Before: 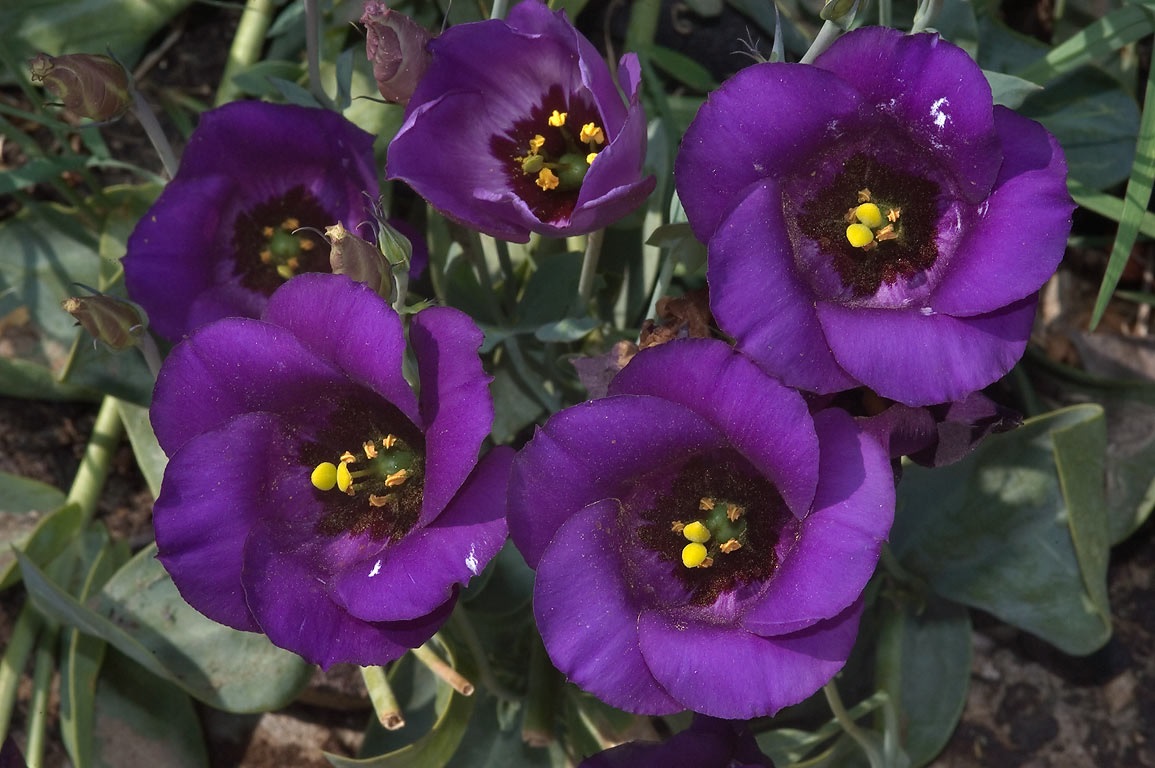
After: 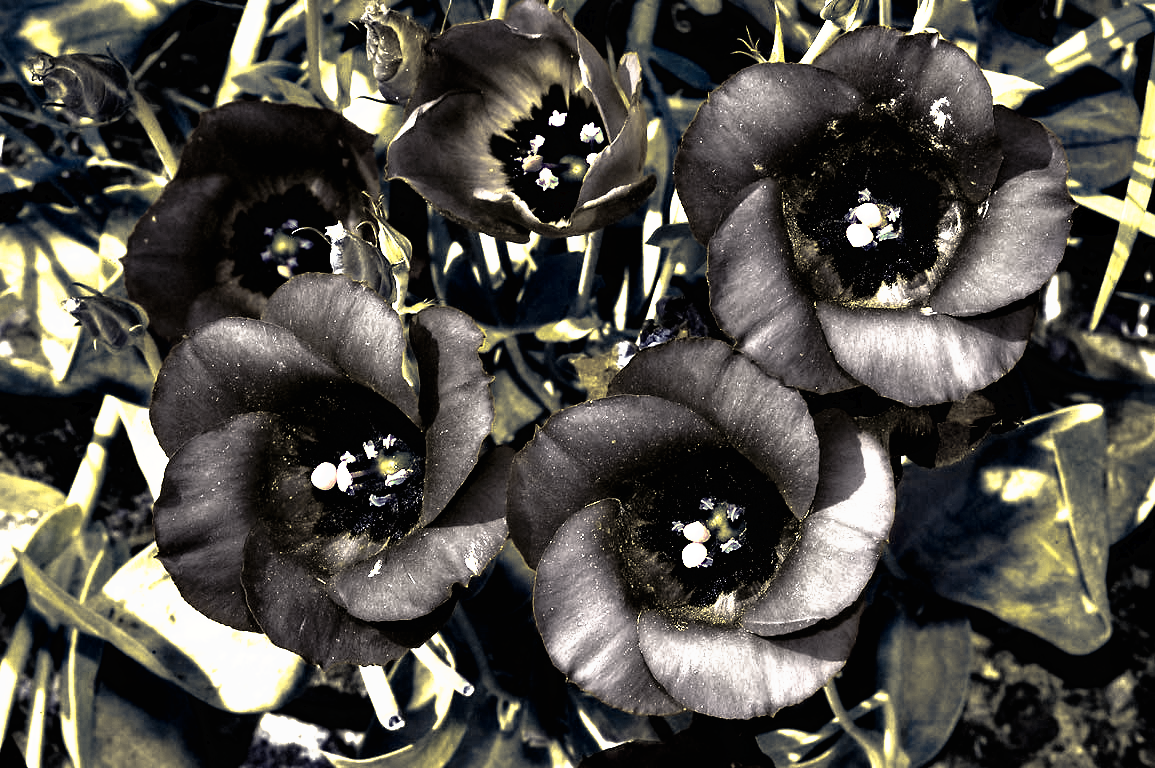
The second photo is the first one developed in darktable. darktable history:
tone curve: curves: ch0 [(0, 0) (0.003, 0.01) (0.011, 0.011) (0.025, 0.008) (0.044, 0.007) (0.069, 0.006) (0.1, 0.005) (0.136, 0.015) (0.177, 0.094) (0.224, 0.241) (0.277, 0.369) (0.335, 0.5) (0.399, 0.648) (0.468, 0.811) (0.543, 0.975) (0.623, 0.989) (0.709, 0.989) (0.801, 0.99) (0.898, 0.99) (1, 1)], preserve colors none
color look up table: target L [98.62, 100, 68.49, 69.52, 70.03, 96.54, 54.65, 70.62, 97.06, 97.02, 38.68, 28.72, 21.38, 0.194, 200.09, 100.34, 99.11, 68.49, 96.54, 100, 90.73, 97.19, 43.84, 23.27, 39.8, 46.6, 42.6, 29.96, 54.73, 100.34, 70.63, 69.98, 97.19, 31.56, 46.38, 38.15, 40.6, 43.19, 43.66, 17.92, 25.32, 13.89, 0.183, 12.87, 100, 55.12, 98.35, 64.85, 27.93], target a [-0.194, -0.097, -1.595, -1.27, 0.297, -2.838, -0.367, -2.577, -4.742, -4.943, -0.677, -1.169, -0.045, 0.069, 0, 0, -0.948, -1.595, -2.838, -0.097, -68.31, -0.264, 1.504, 4.409, 2.074, 0.614, 0.166, 1.104, -0.001, 0.001, -2.465, -0.067, -0.264, 5.388, -3.073, 1.278, 0.836, -0.121, -0.29, 3.292, -0.138, 0.707, 0, 0.493, -0.097, -0.158, -10.08, -37.19, -0.749], target b [2.414, 1.214, 23.03, 1.621, -1.061, 44.04, -0.12, 29, 72.61, 73.13, 3.166, 2.565, 1.043, -0.254, 0, 0, 0.739, 23.03, 44.04, 1.214, 63.9, 0.988, 3.559, 1.432, 4.012, 4.684, 4.864, 2.541, 0.01, -0.001, 27.14, 0.82, 0.988, 2.249, 4.426, 2.616, 3.983, 4.422, 2.762, 0.448, 1.997, 0.25, 0, 0.172, 1.214, 0.589, 78.05, 22.54, 2.161], num patches 49
